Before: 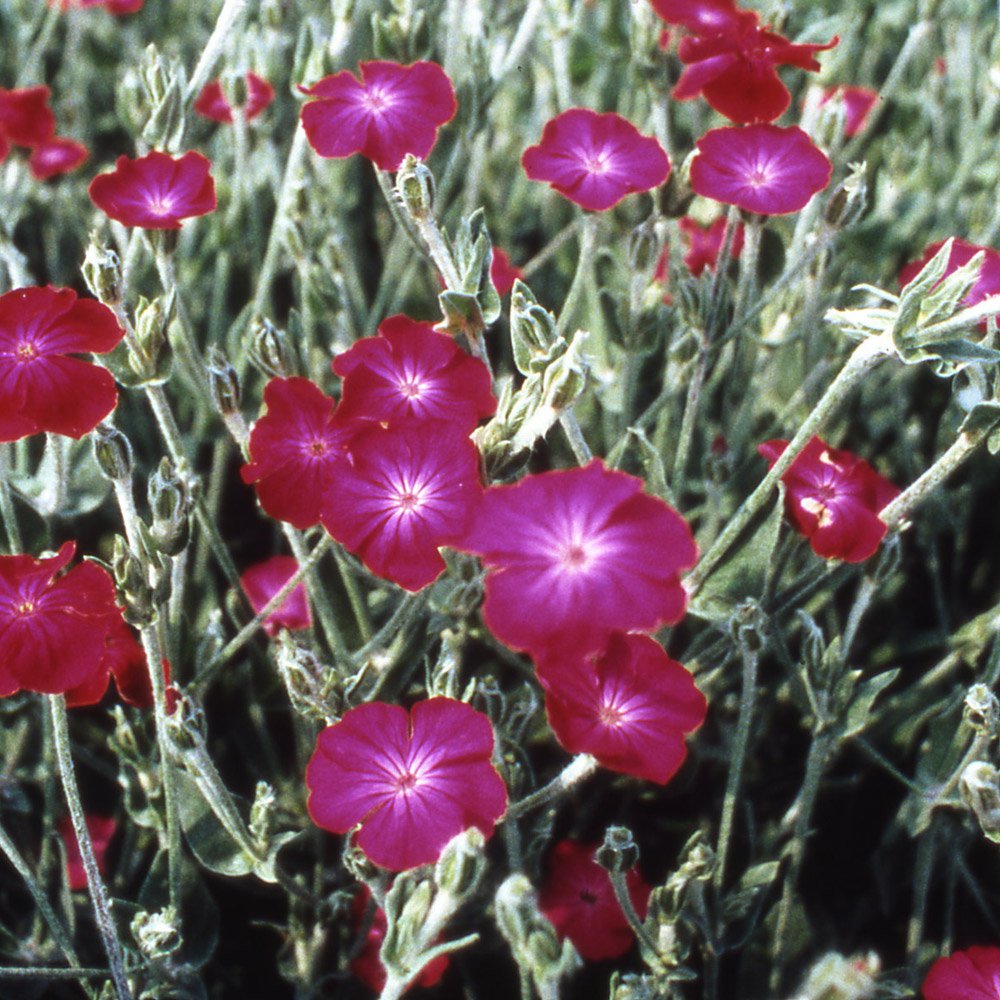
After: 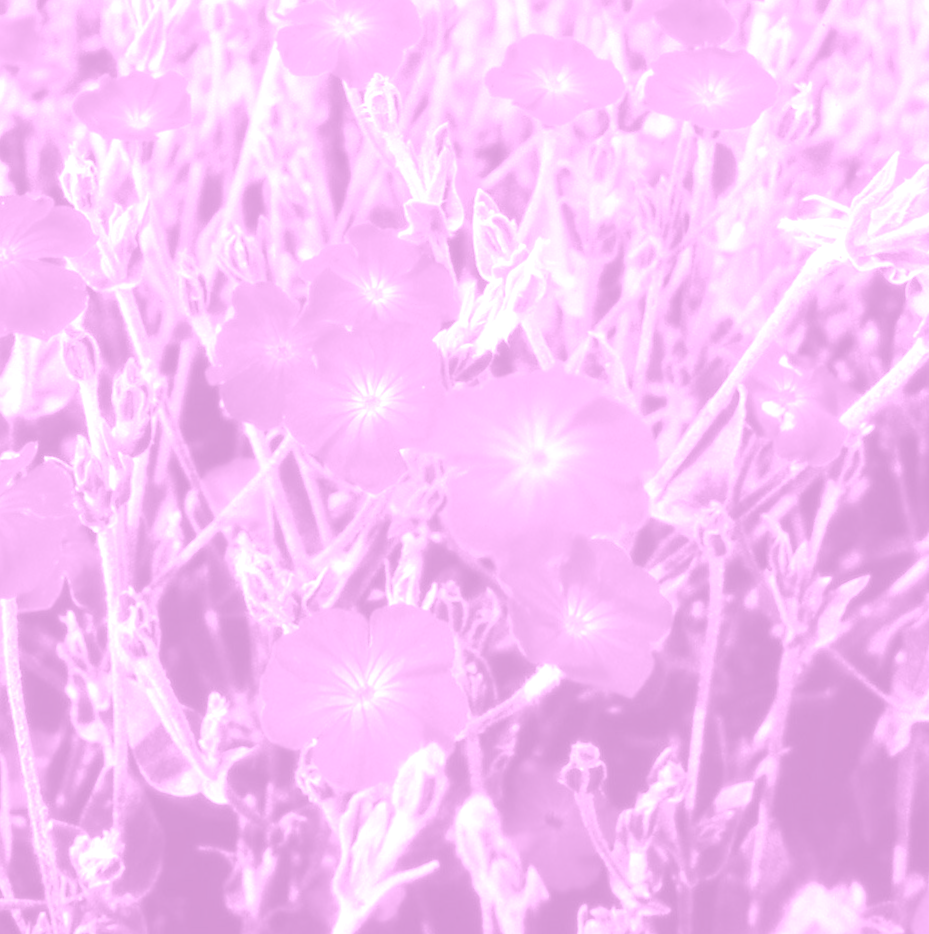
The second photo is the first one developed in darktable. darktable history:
white balance: emerald 1
crop and rotate: top 6.25%
exposure: black level correction 0, exposure 1.2 EV, compensate exposure bias true, compensate highlight preservation false
rotate and perspective: rotation 0.215°, lens shift (vertical) -0.139, crop left 0.069, crop right 0.939, crop top 0.002, crop bottom 0.996
colorize: hue 331.2°, saturation 75%, source mix 30.28%, lightness 70.52%, version 1
